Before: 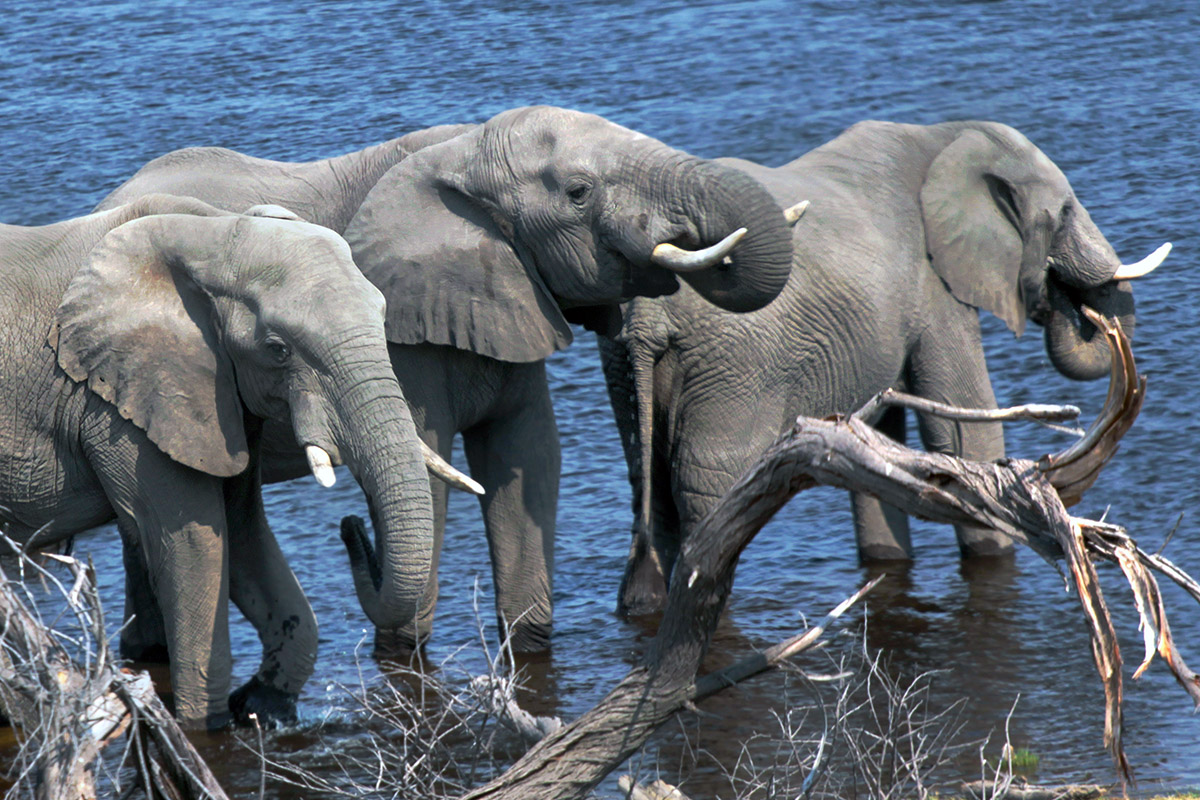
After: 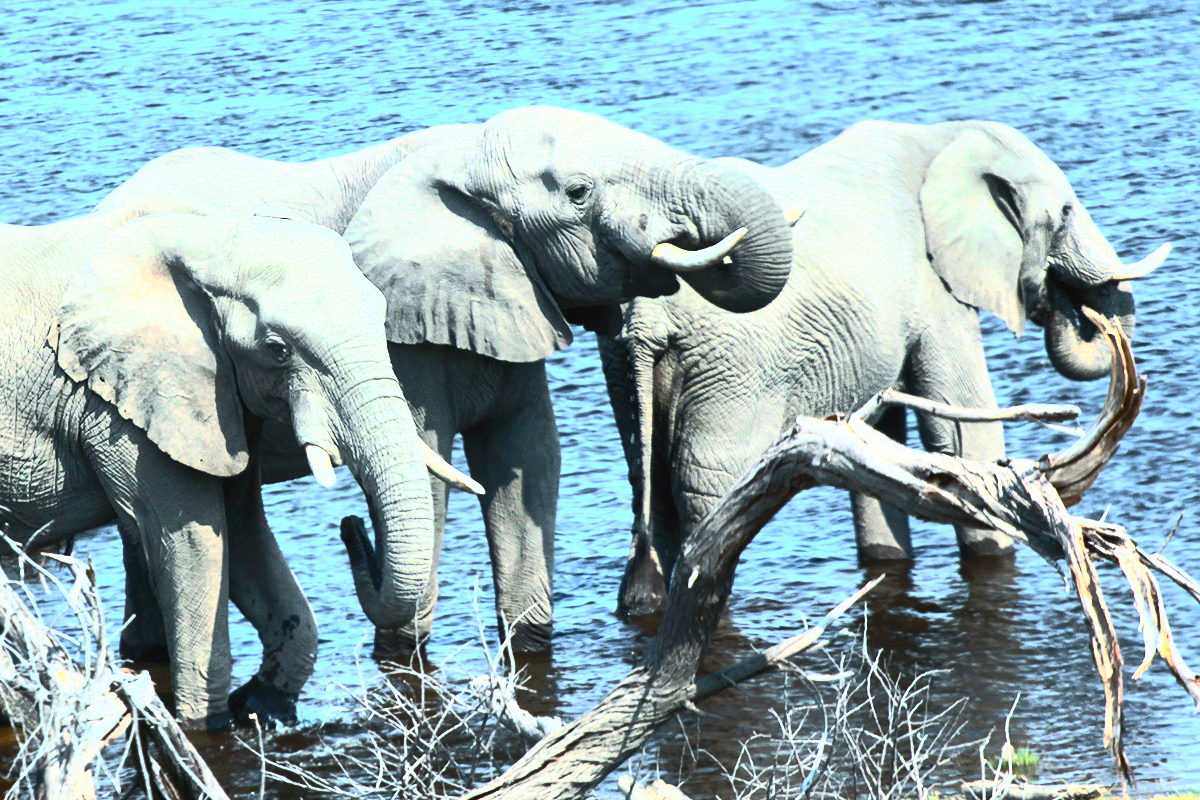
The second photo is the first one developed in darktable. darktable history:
exposure: black level correction -0.002, exposure 0.708 EV, compensate exposure bias true, compensate highlight preservation false
color correction: highlights a* -6.69, highlights b* 0.49
contrast brightness saturation: contrast 0.62, brightness 0.34, saturation 0.14
